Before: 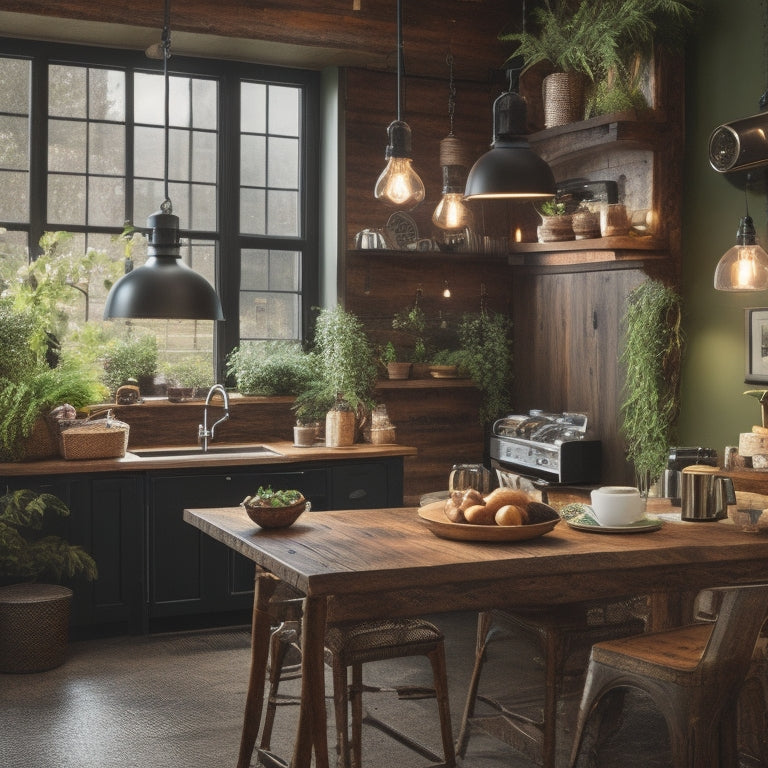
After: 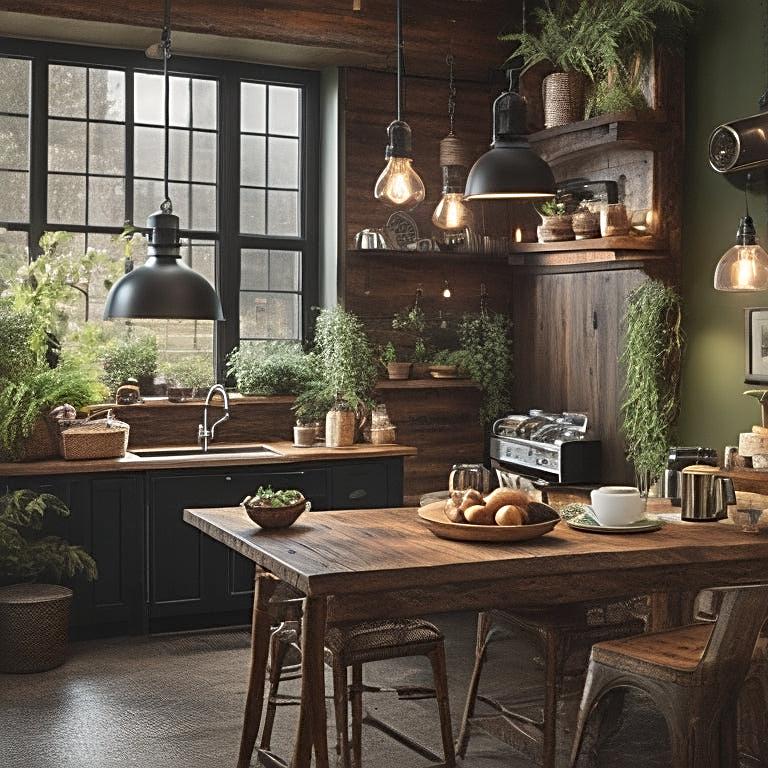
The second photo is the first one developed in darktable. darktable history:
sharpen: radius 2.805, amount 0.702
local contrast: mode bilateral grid, contrast 21, coarseness 49, detail 120%, midtone range 0.2
